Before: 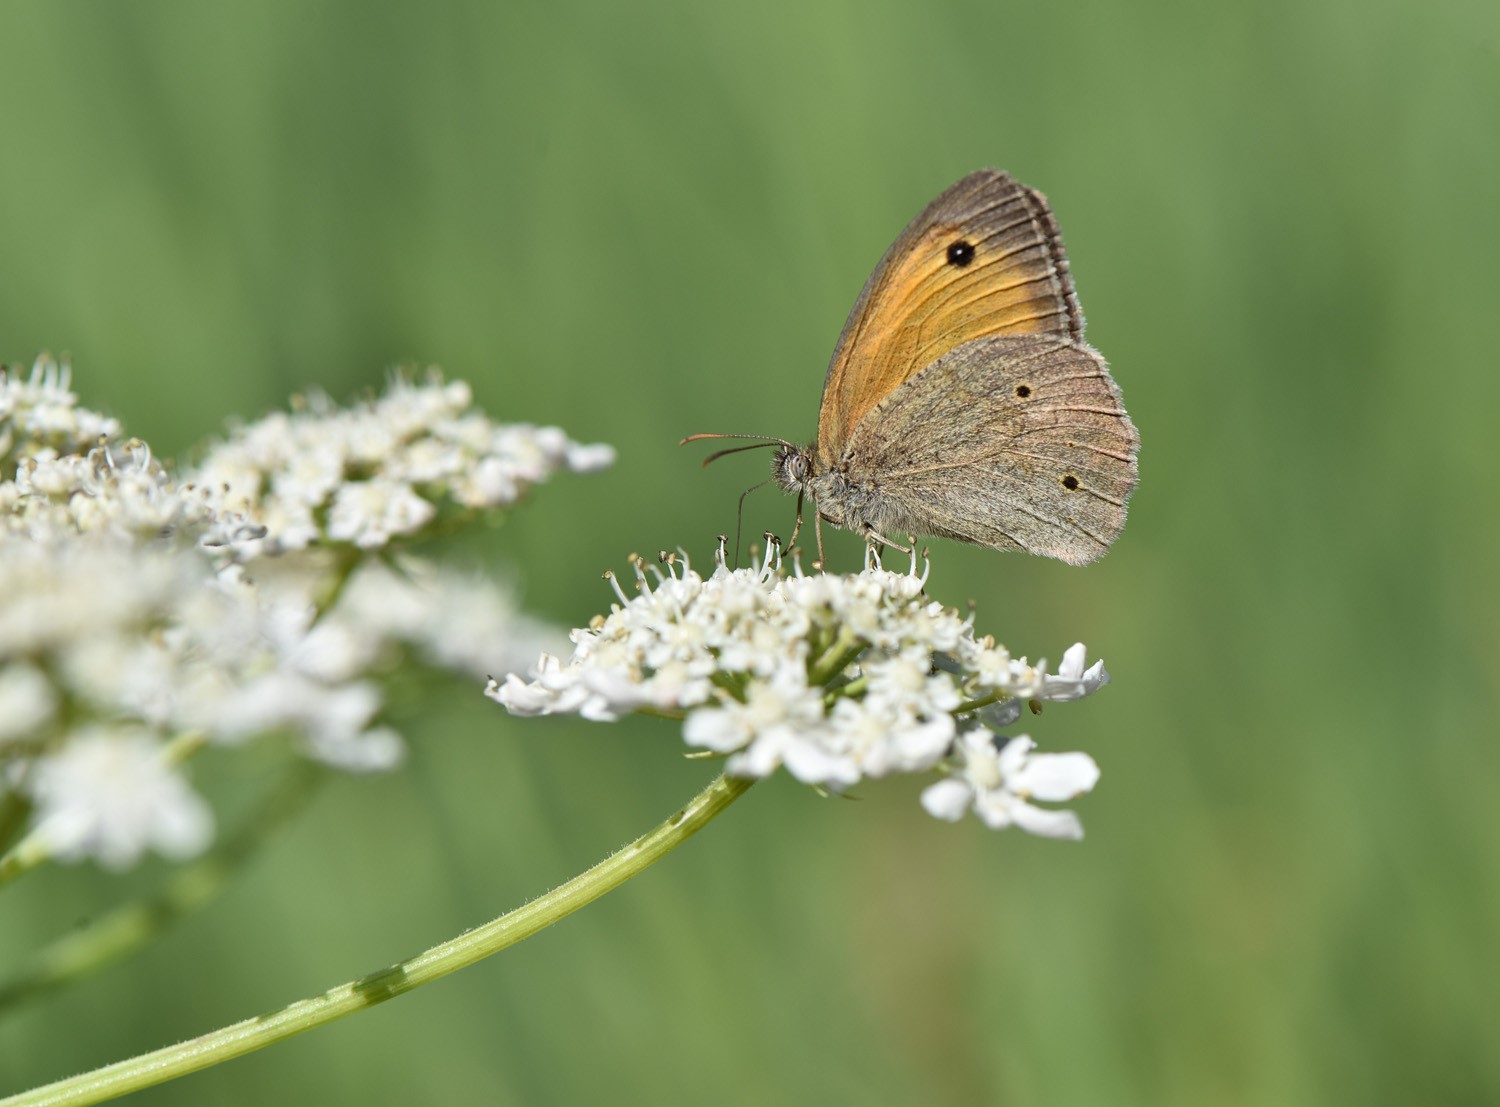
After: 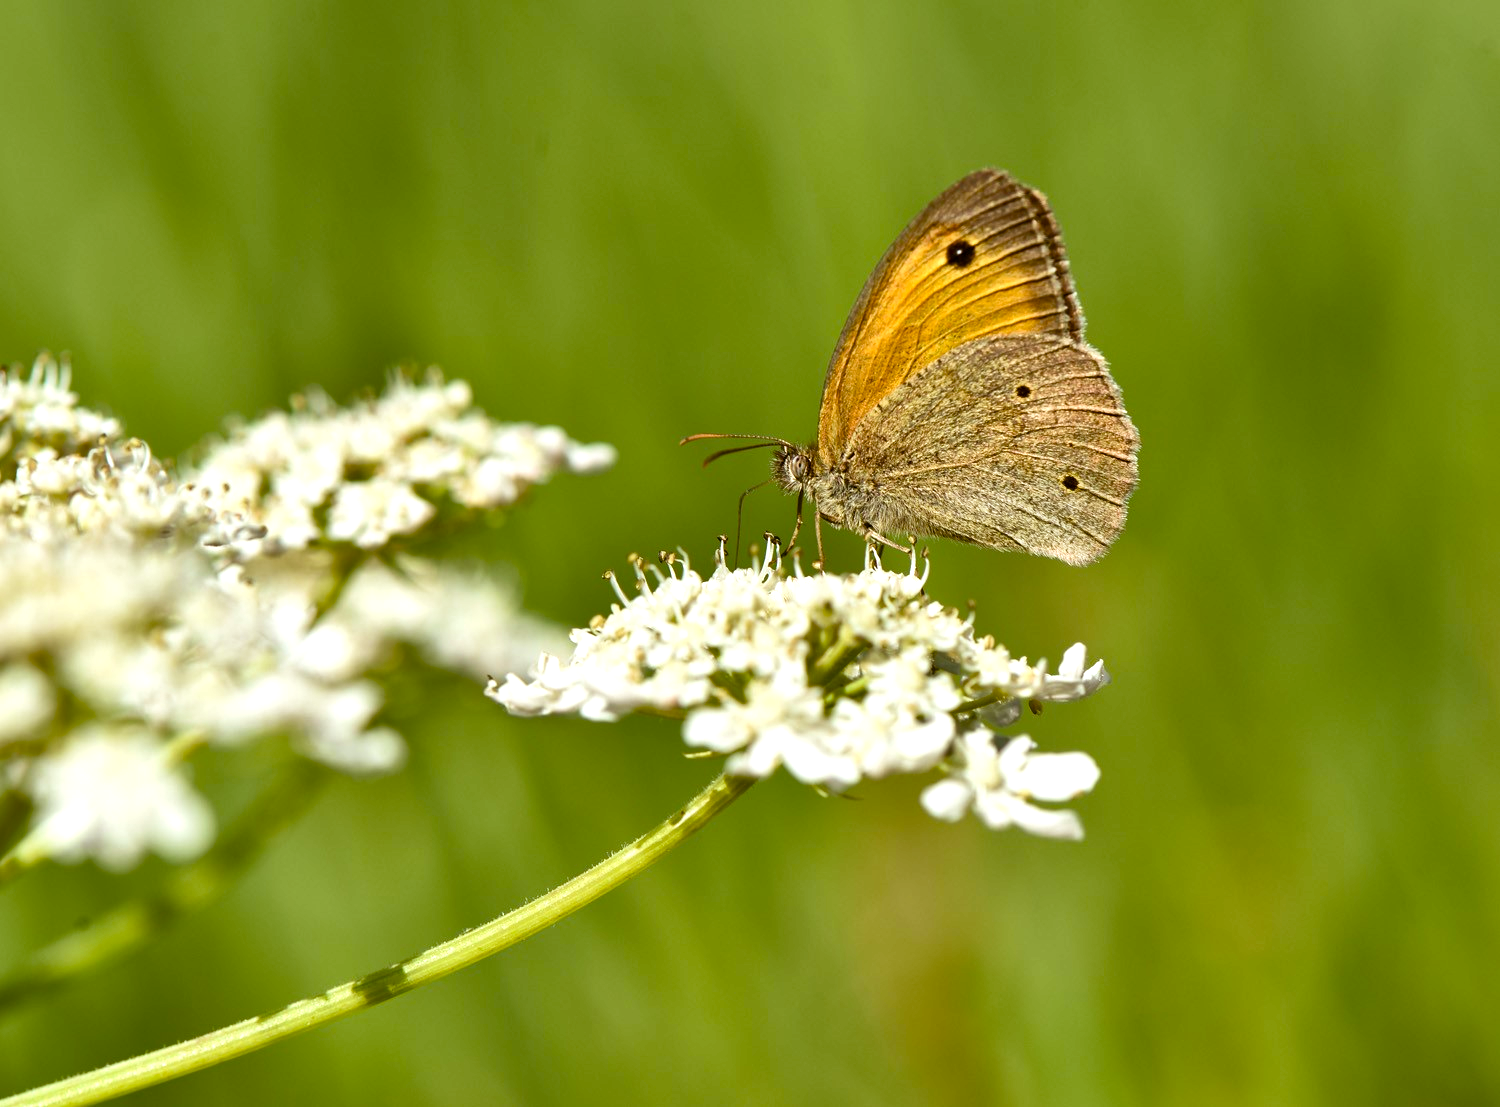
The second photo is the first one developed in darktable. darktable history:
color balance rgb: power › chroma 2.484%, power › hue 69.65°, linear chroma grading › global chroma 9.152%, perceptual saturation grading › global saturation 20%, perceptual saturation grading › highlights -25.59%, perceptual saturation grading › shadows 49.42%, perceptual brilliance grading › highlights 11.102%, perceptual brilliance grading › shadows -10.495%
velvia: on, module defaults
local contrast: mode bilateral grid, contrast 20, coarseness 49, detail 119%, midtone range 0.2
